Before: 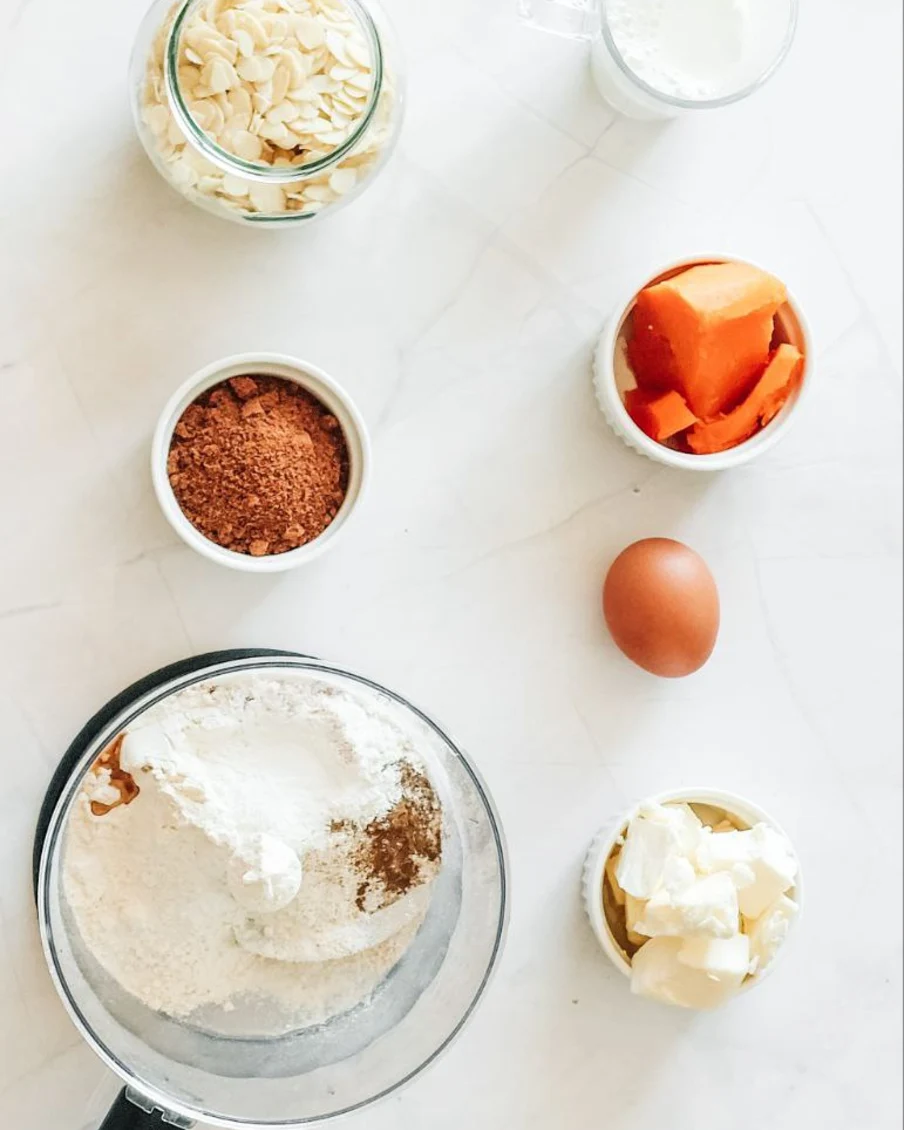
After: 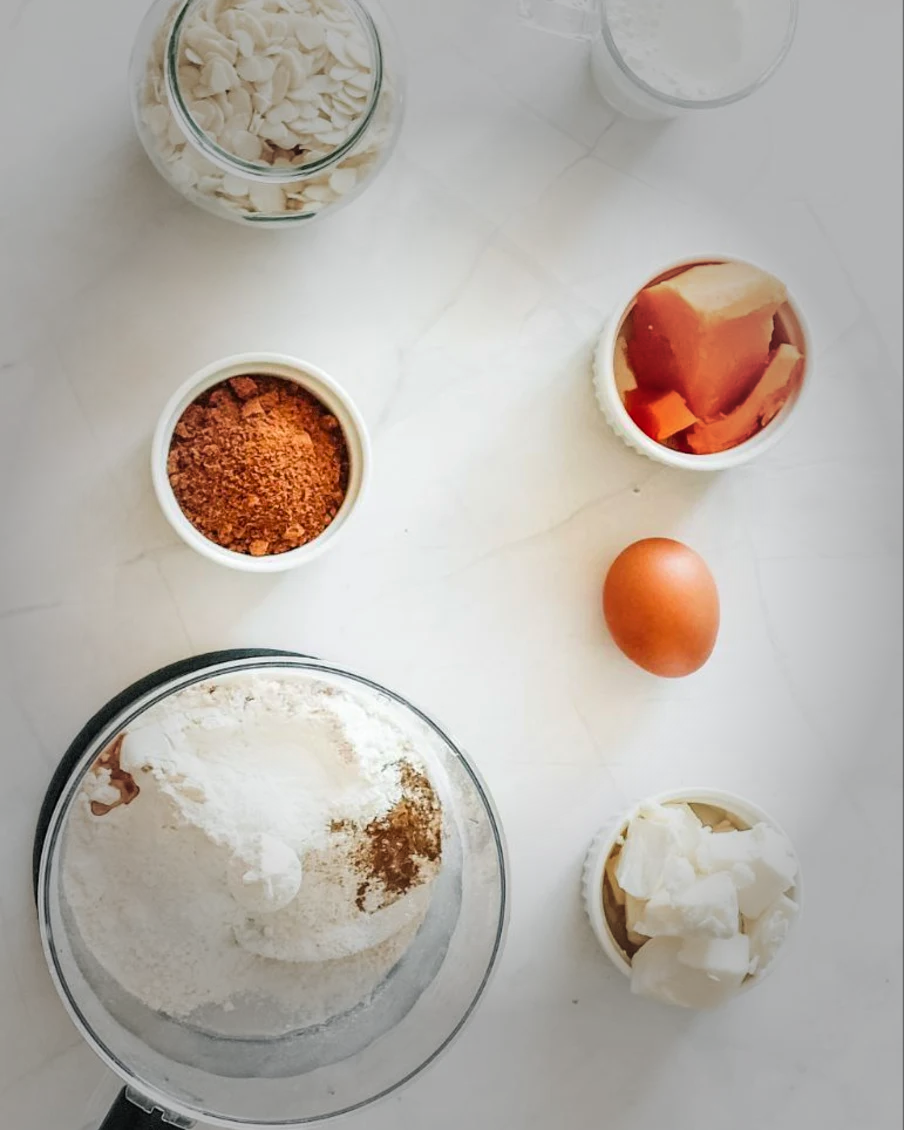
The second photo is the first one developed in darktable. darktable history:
tone equalizer: on, module defaults
color balance rgb: perceptual saturation grading › global saturation 10%, global vibrance 20%
white balance: red 1, blue 1
vignetting: fall-off start 40%, fall-off radius 40%
